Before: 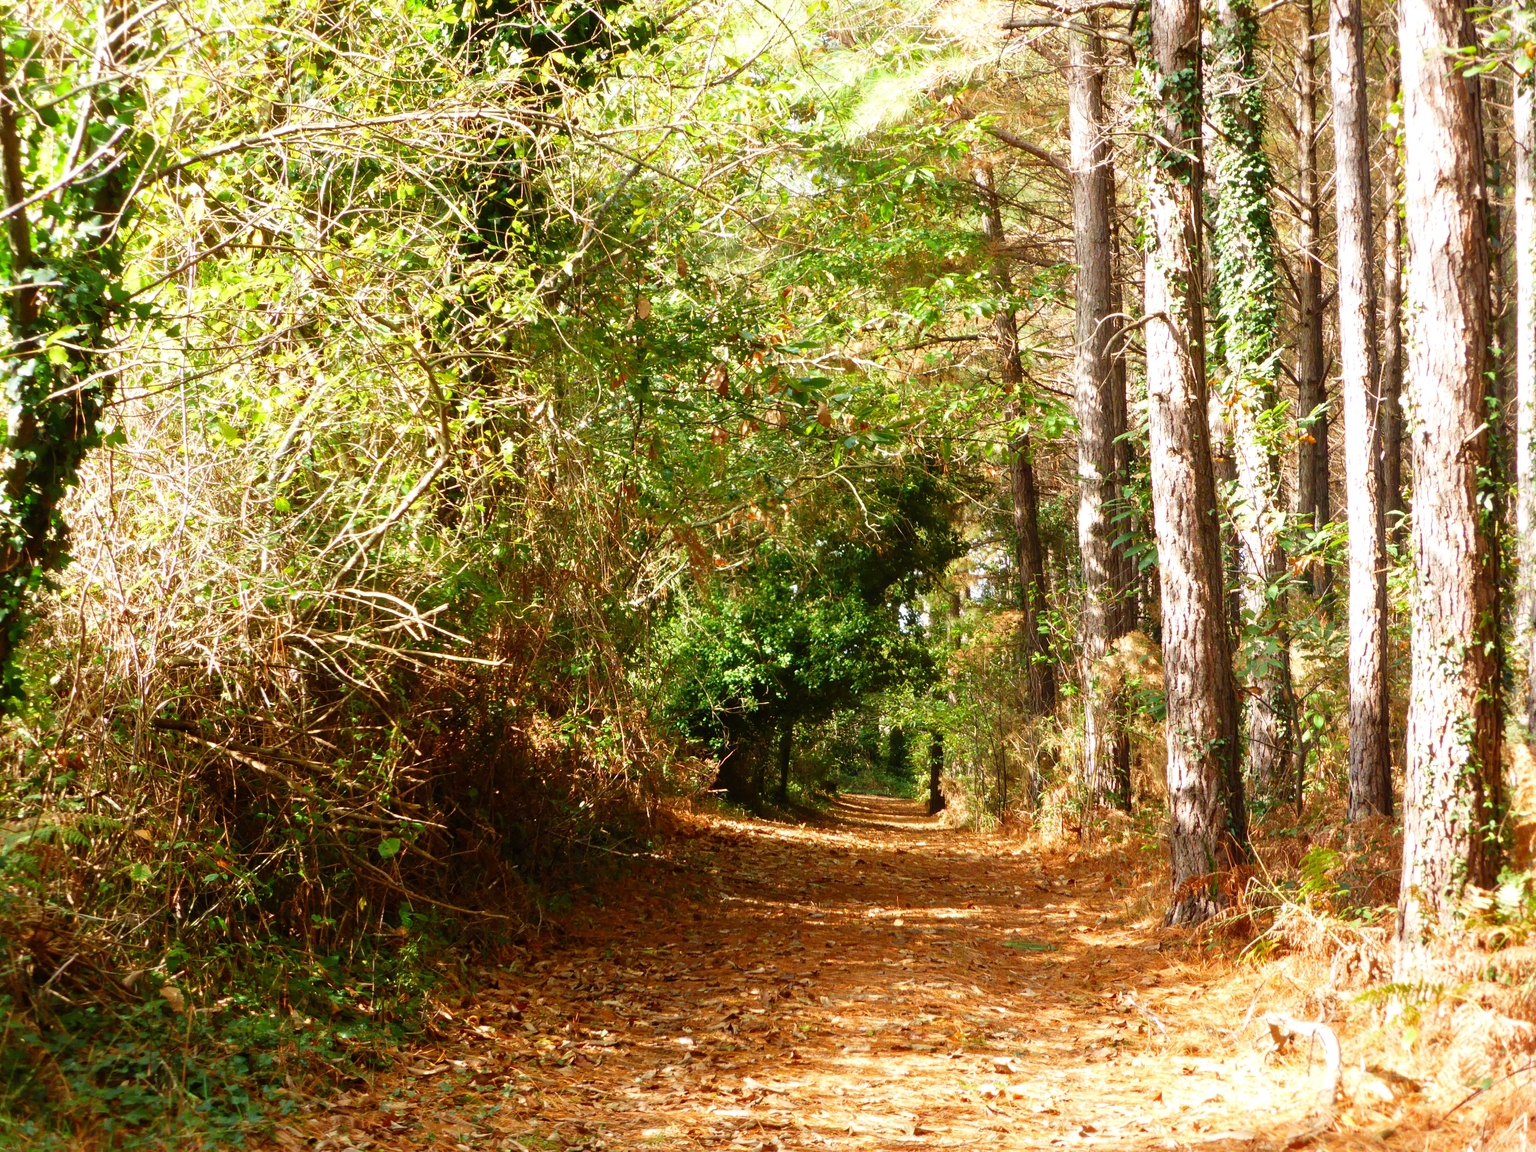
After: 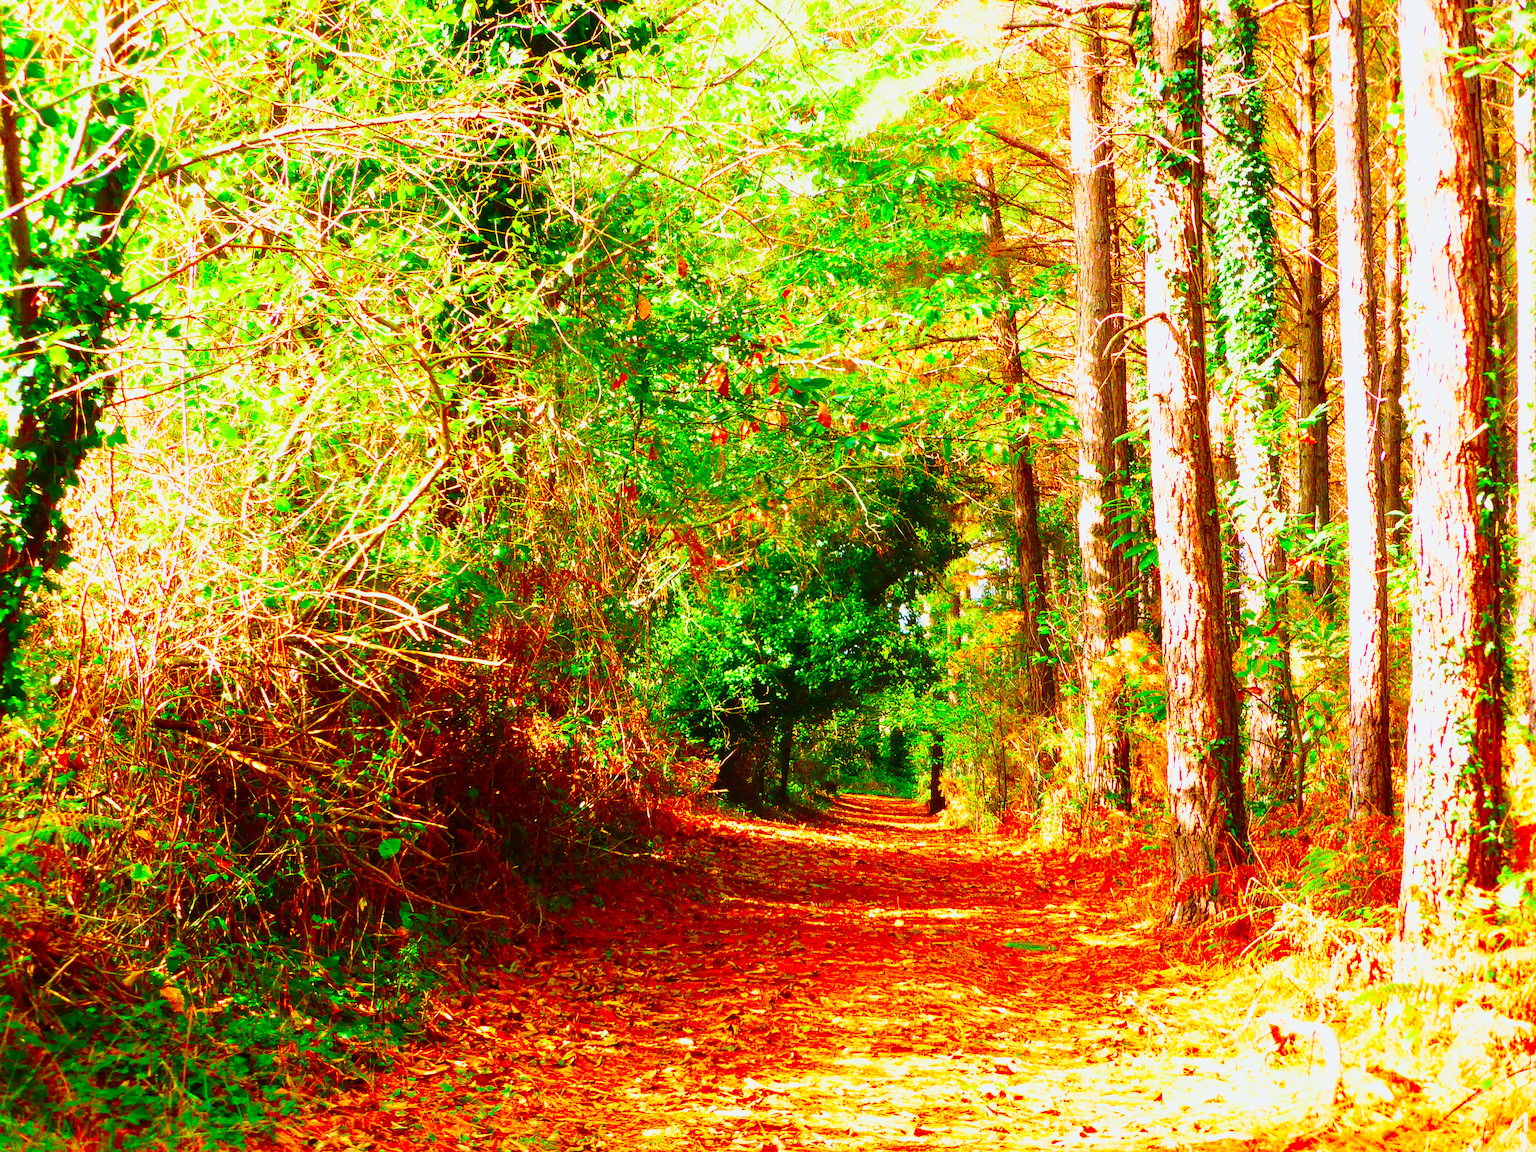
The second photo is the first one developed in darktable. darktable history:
sharpen: on, module defaults
base curve: curves: ch0 [(0, 0) (0.088, 0.125) (0.176, 0.251) (0.354, 0.501) (0.613, 0.749) (1, 0.877)], preserve colors none
white balance: red 0.982, blue 1.018
color correction: saturation 2.15
tone curve: curves: ch0 [(0, 0) (0.091, 0.077) (0.517, 0.574) (0.745, 0.82) (0.844, 0.908) (0.909, 0.942) (1, 0.973)]; ch1 [(0, 0) (0.437, 0.404) (0.5, 0.5) (0.534, 0.546) (0.58, 0.603) (0.616, 0.649) (1, 1)]; ch2 [(0, 0) (0.442, 0.415) (0.5, 0.5) (0.535, 0.547) (0.585, 0.62) (1, 1)], color space Lab, independent channels, preserve colors none
